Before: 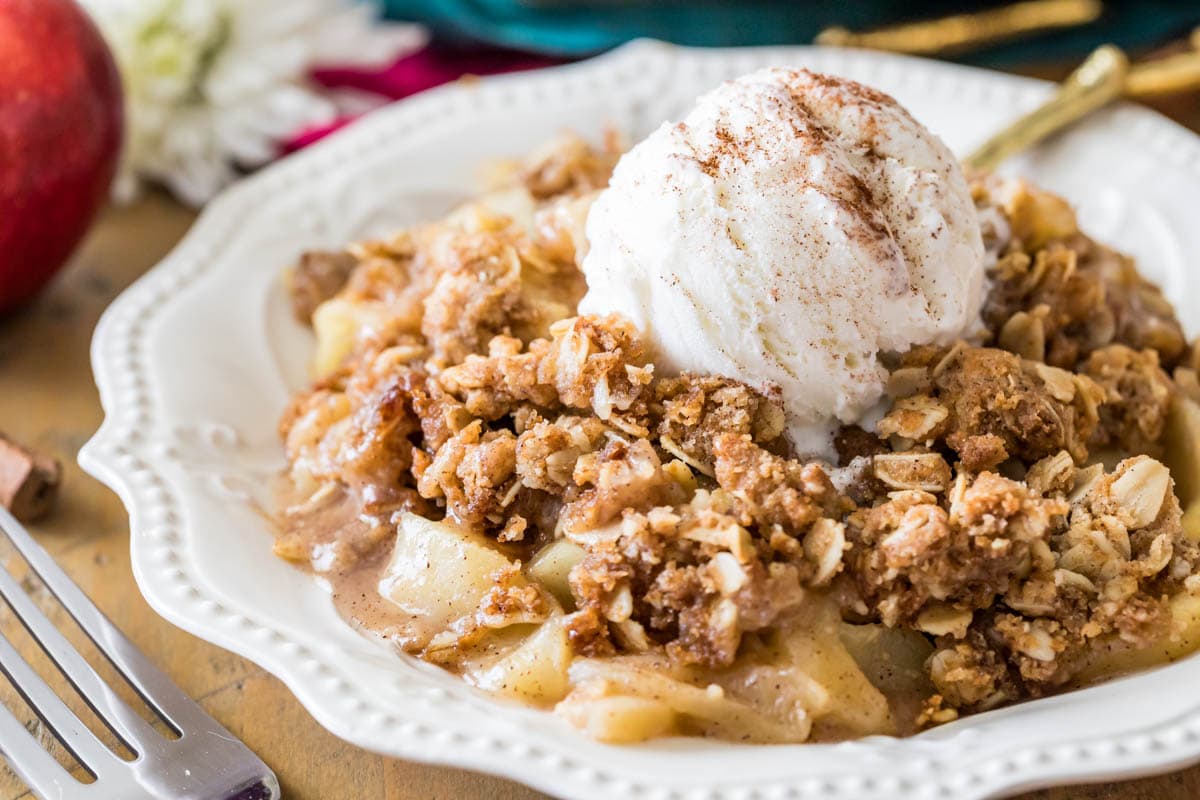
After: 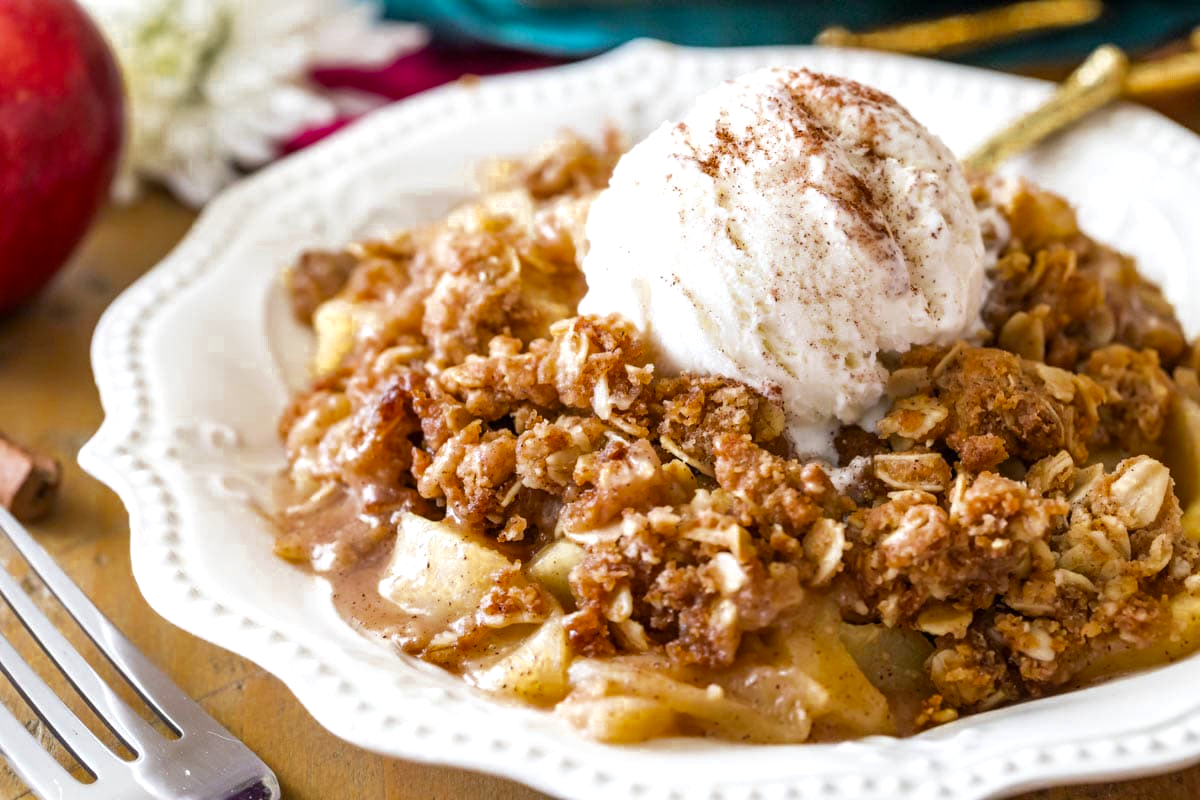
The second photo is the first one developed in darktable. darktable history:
color zones: curves: ch0 [(0.11, 0.396) (0.195, 0.36) (0.25, 0.5) (0.303, 0.412) (0.357, 0.544) (0.75, 0.5) (0.967, 0.328)]; ch1 [(0, 0.468) (0.112, 0.512) (0.202, 0.6) (0.25, 0.5) (0.307, 0.352) (0.357, 0.544) (0.75, 0.5) (0.963, 0.524)]
exposure: exposure 0.29 EV, compensate highlight preservation false
